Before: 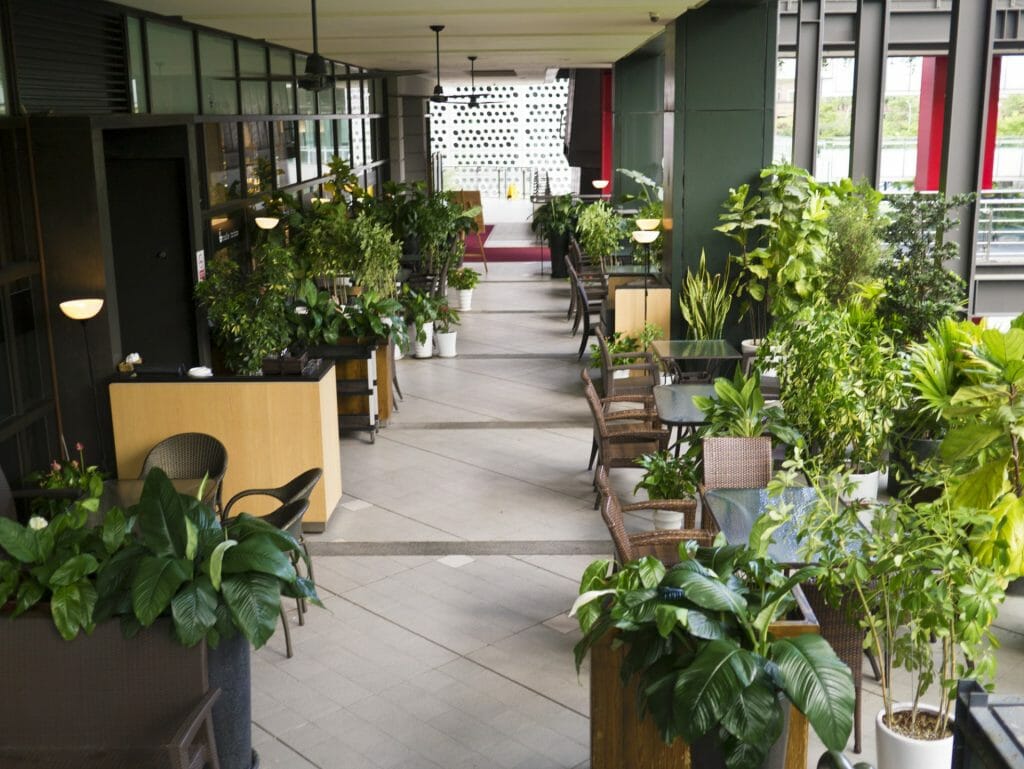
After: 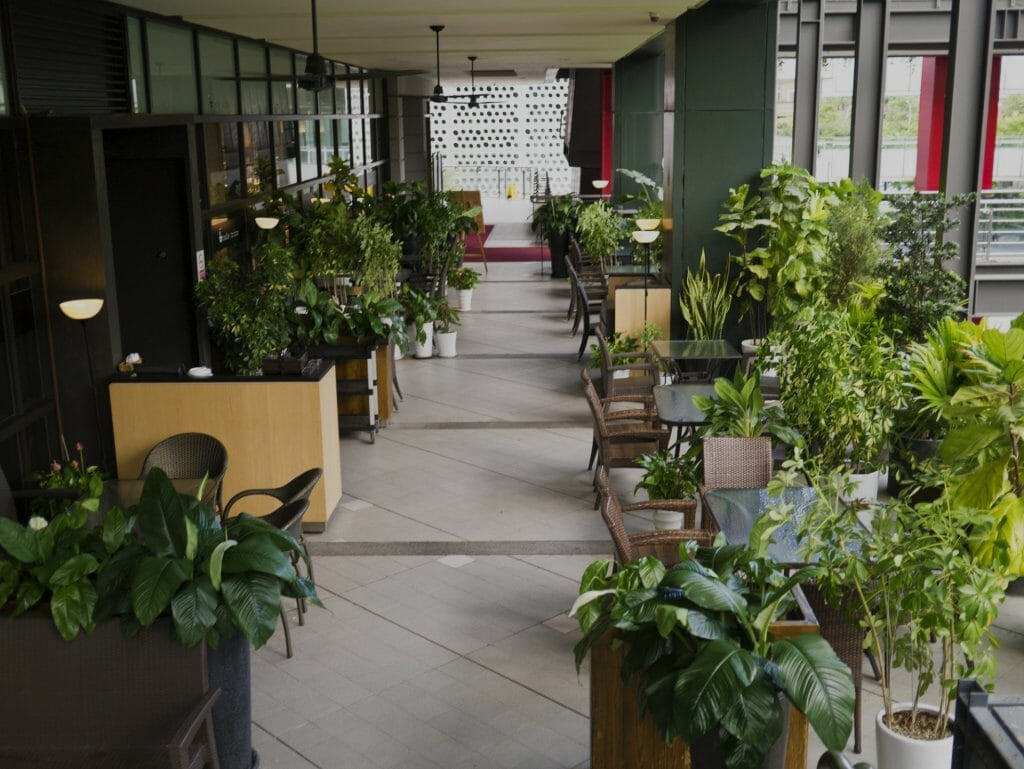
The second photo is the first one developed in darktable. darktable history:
exposure: black level correction 0, exposure -0.704 EV, compensate highlight preservation false
